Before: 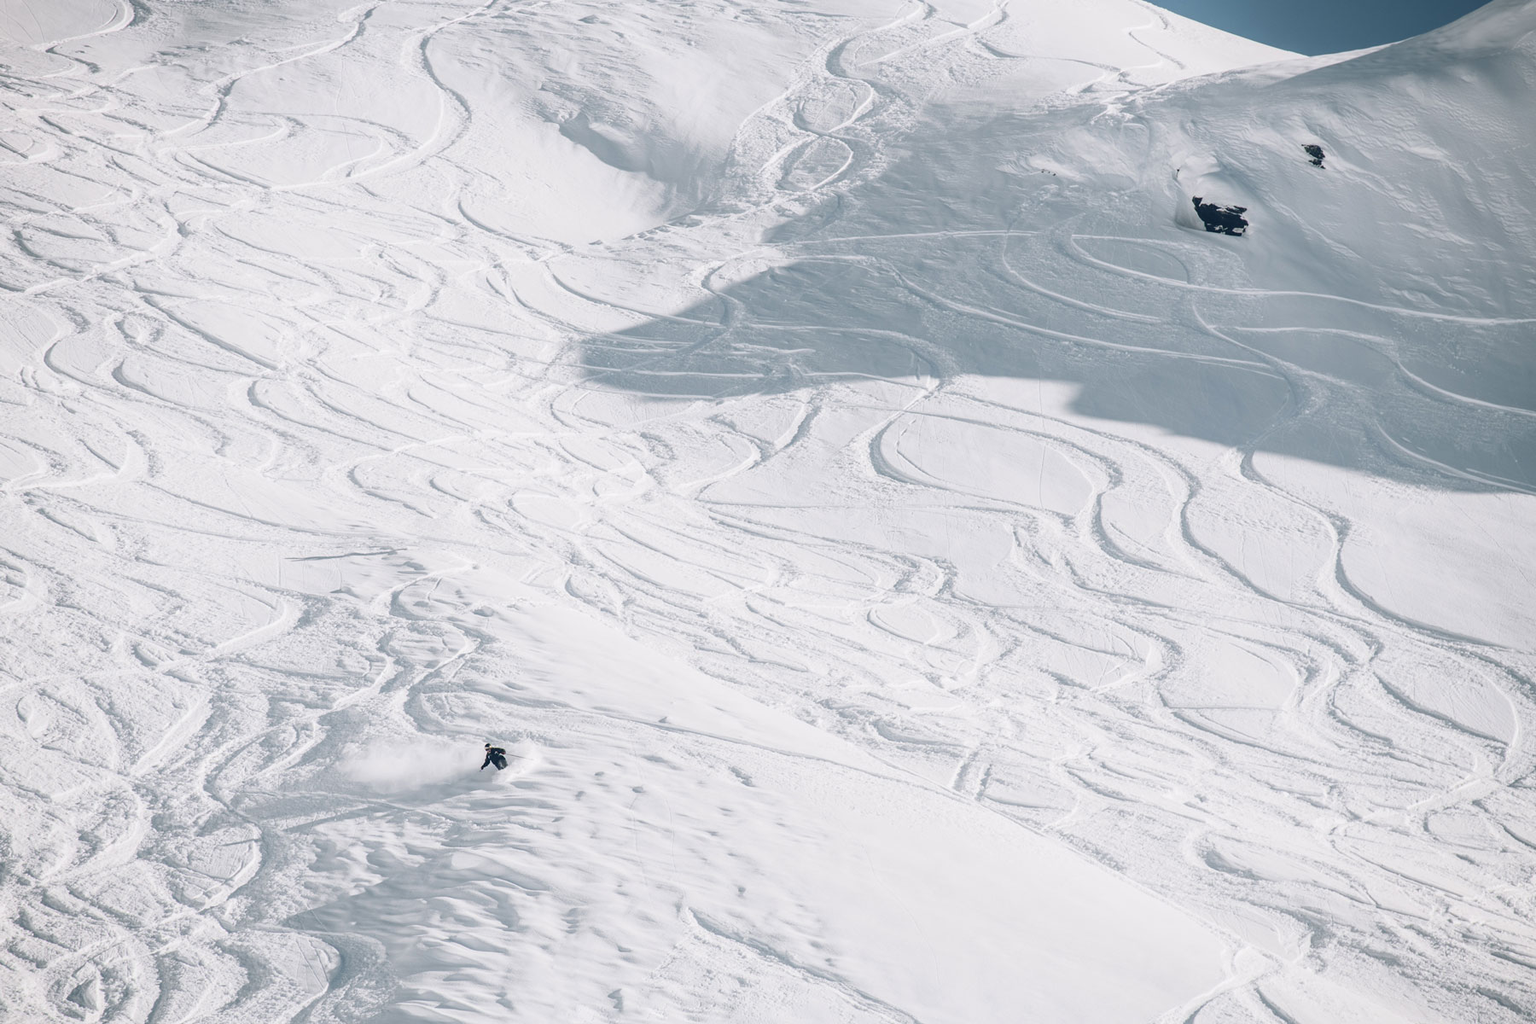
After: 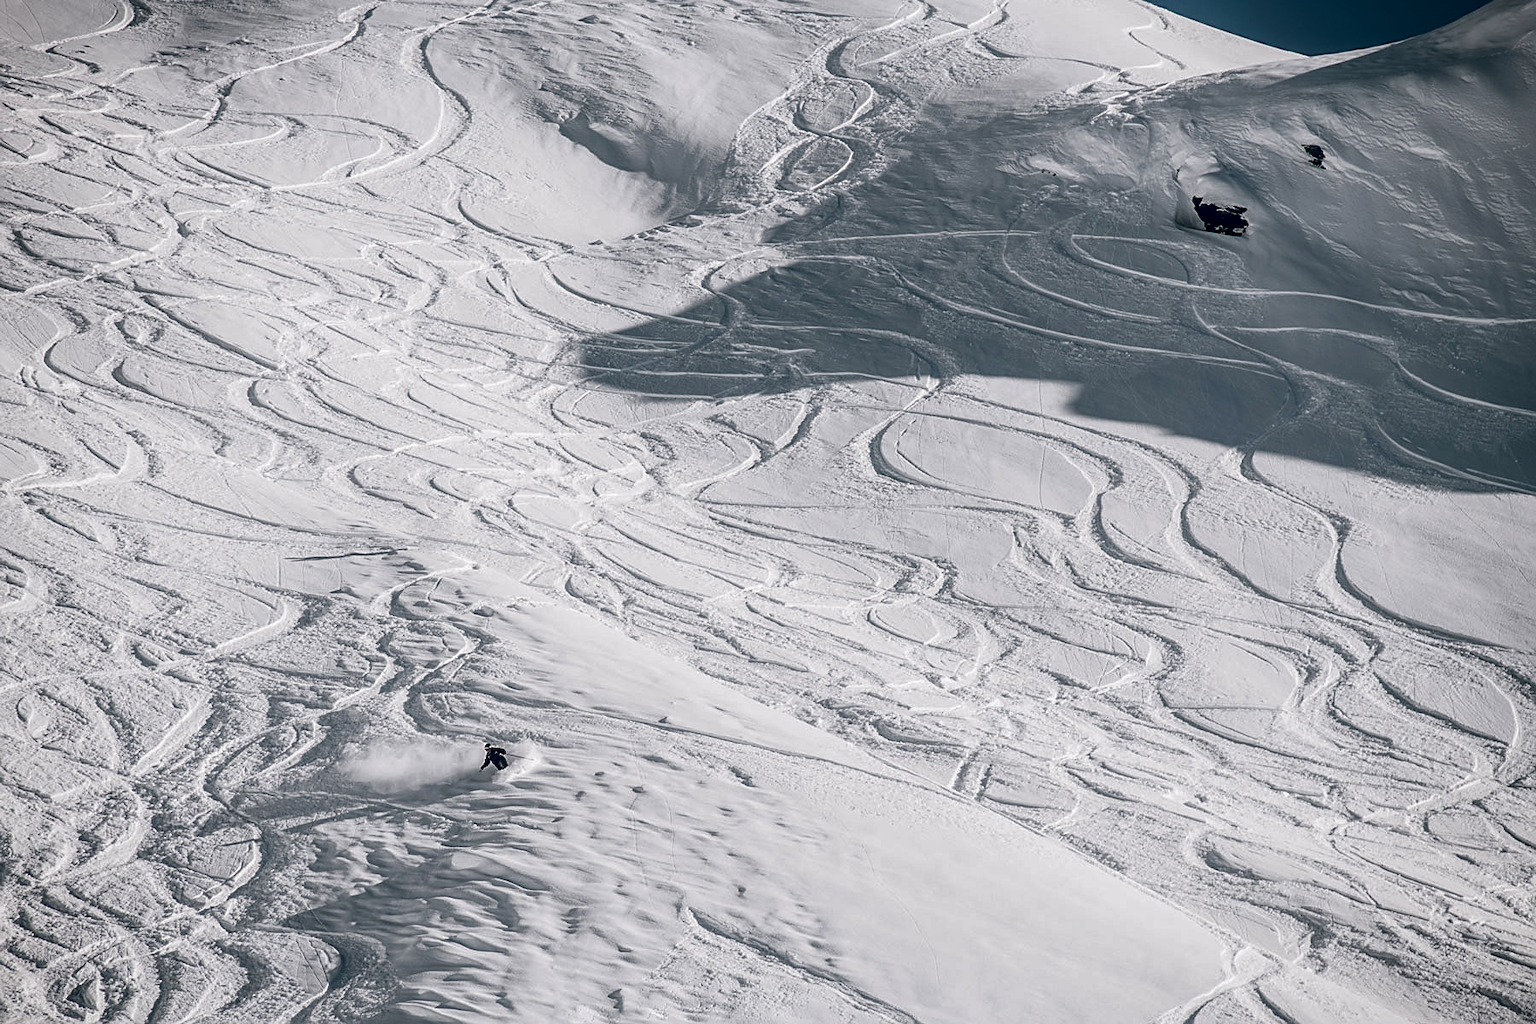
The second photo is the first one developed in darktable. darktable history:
local contrast: detail 130%
sharpen: on, module defaults
contrast brightness saturation: brightness -0.525
